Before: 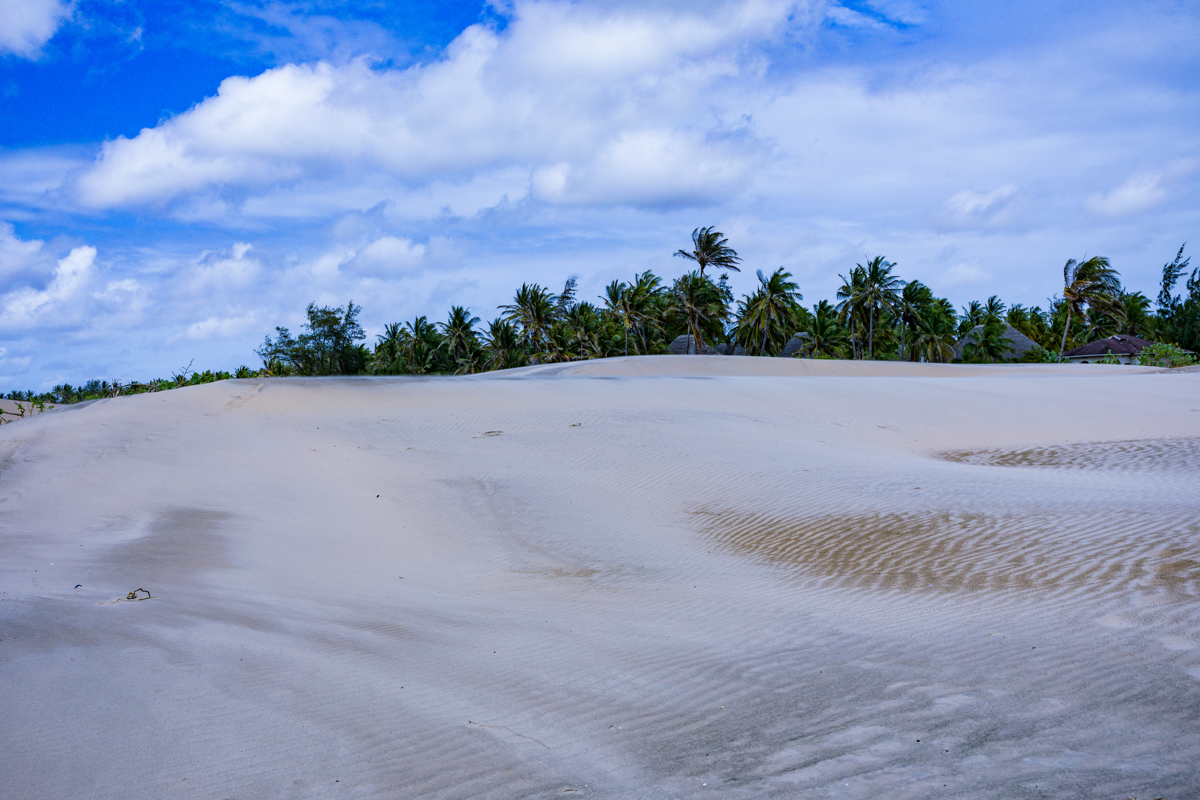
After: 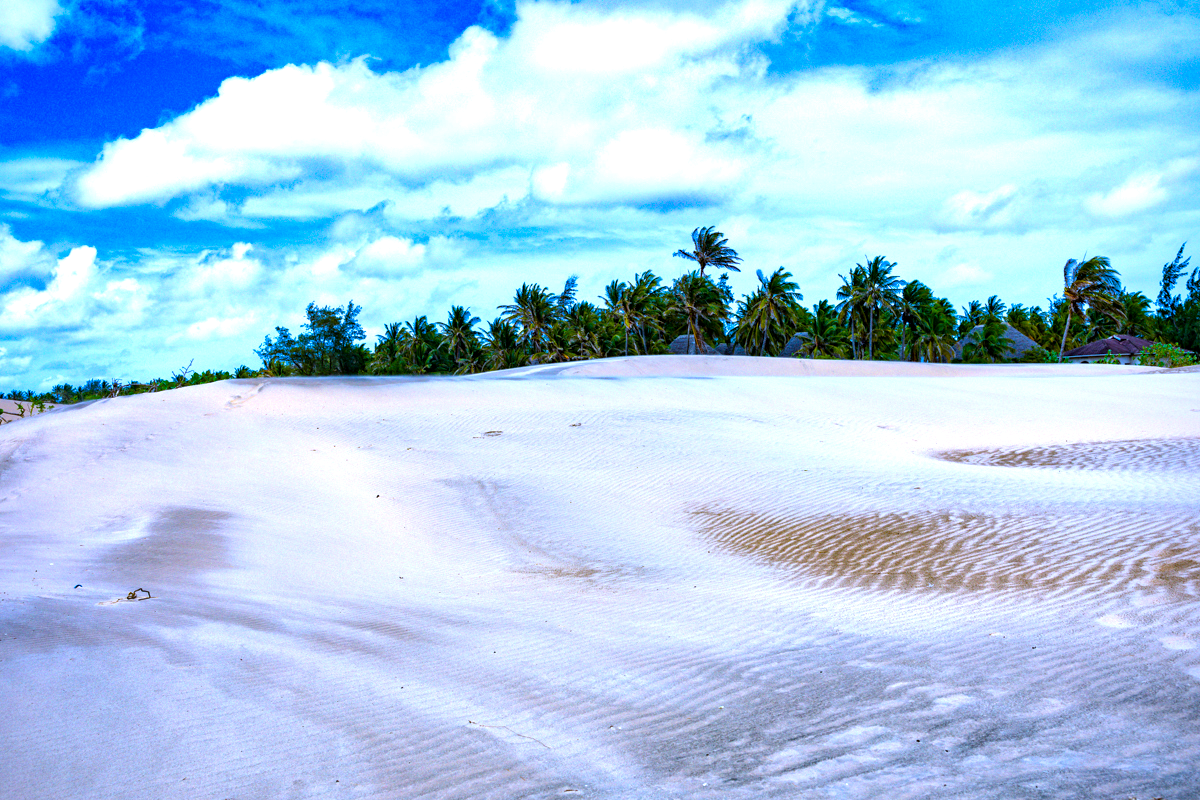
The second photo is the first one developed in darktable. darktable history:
local contrast: mode bilateral grid, contrast 25, coarseness 60, detail 151%, midtone range 0.2
color balance rgb: linear chroma grading › global chroma 10%, perceptual saturation grading › global saturation 40%, perceptual brilliance grading › global brilliance 30%, global vibrance 20%
